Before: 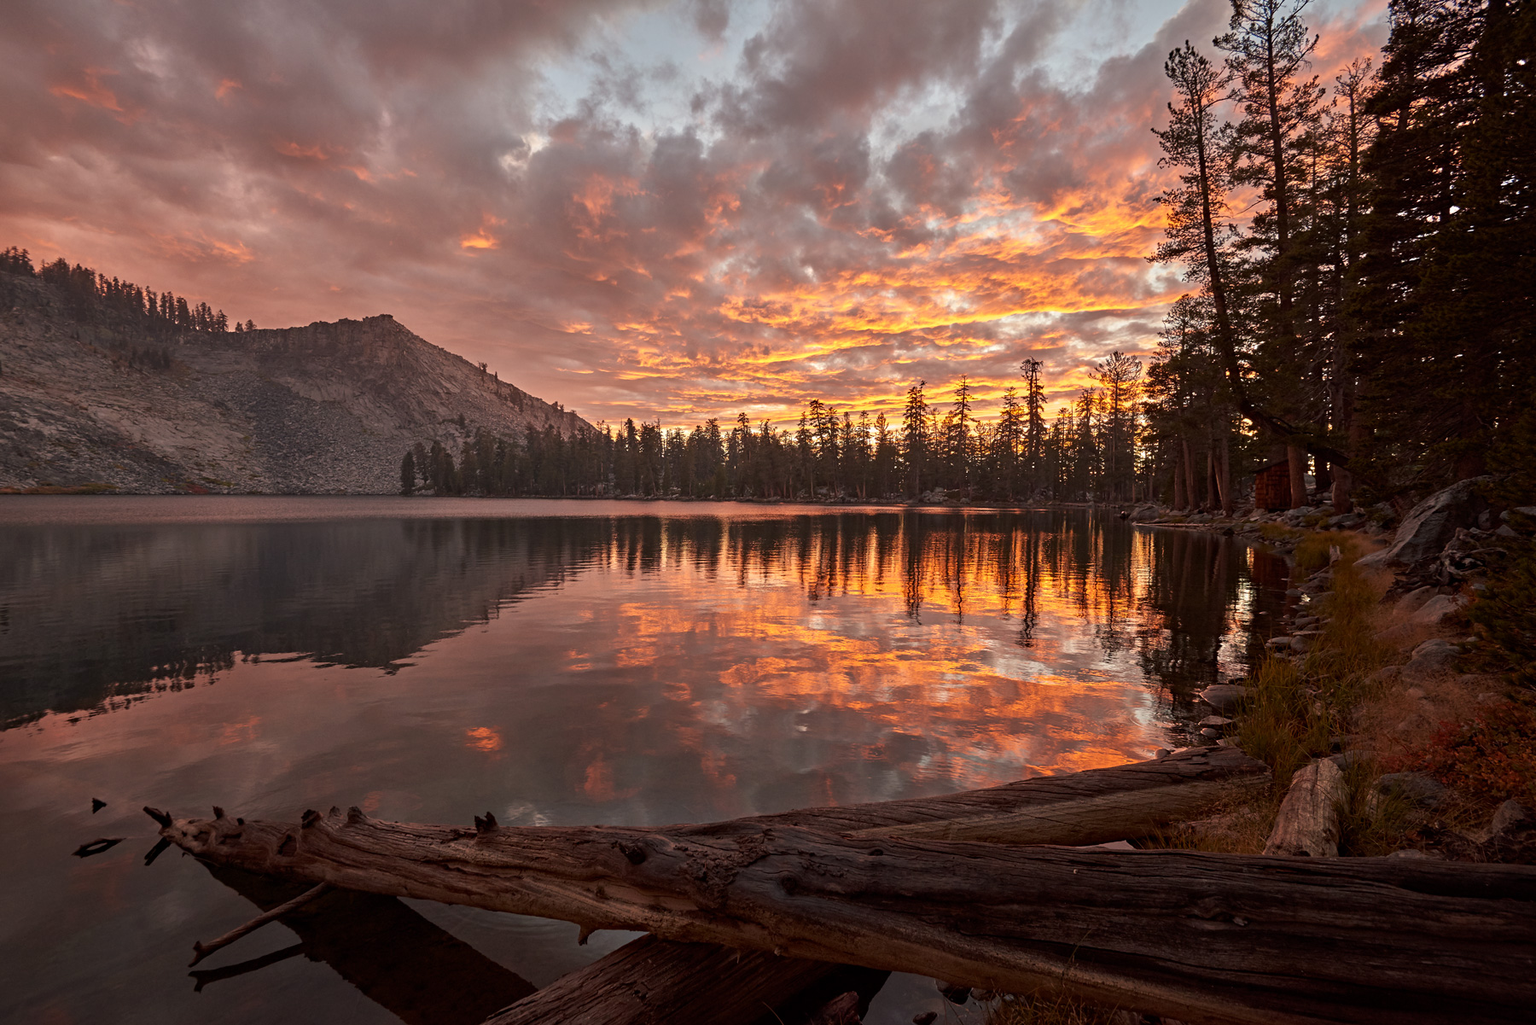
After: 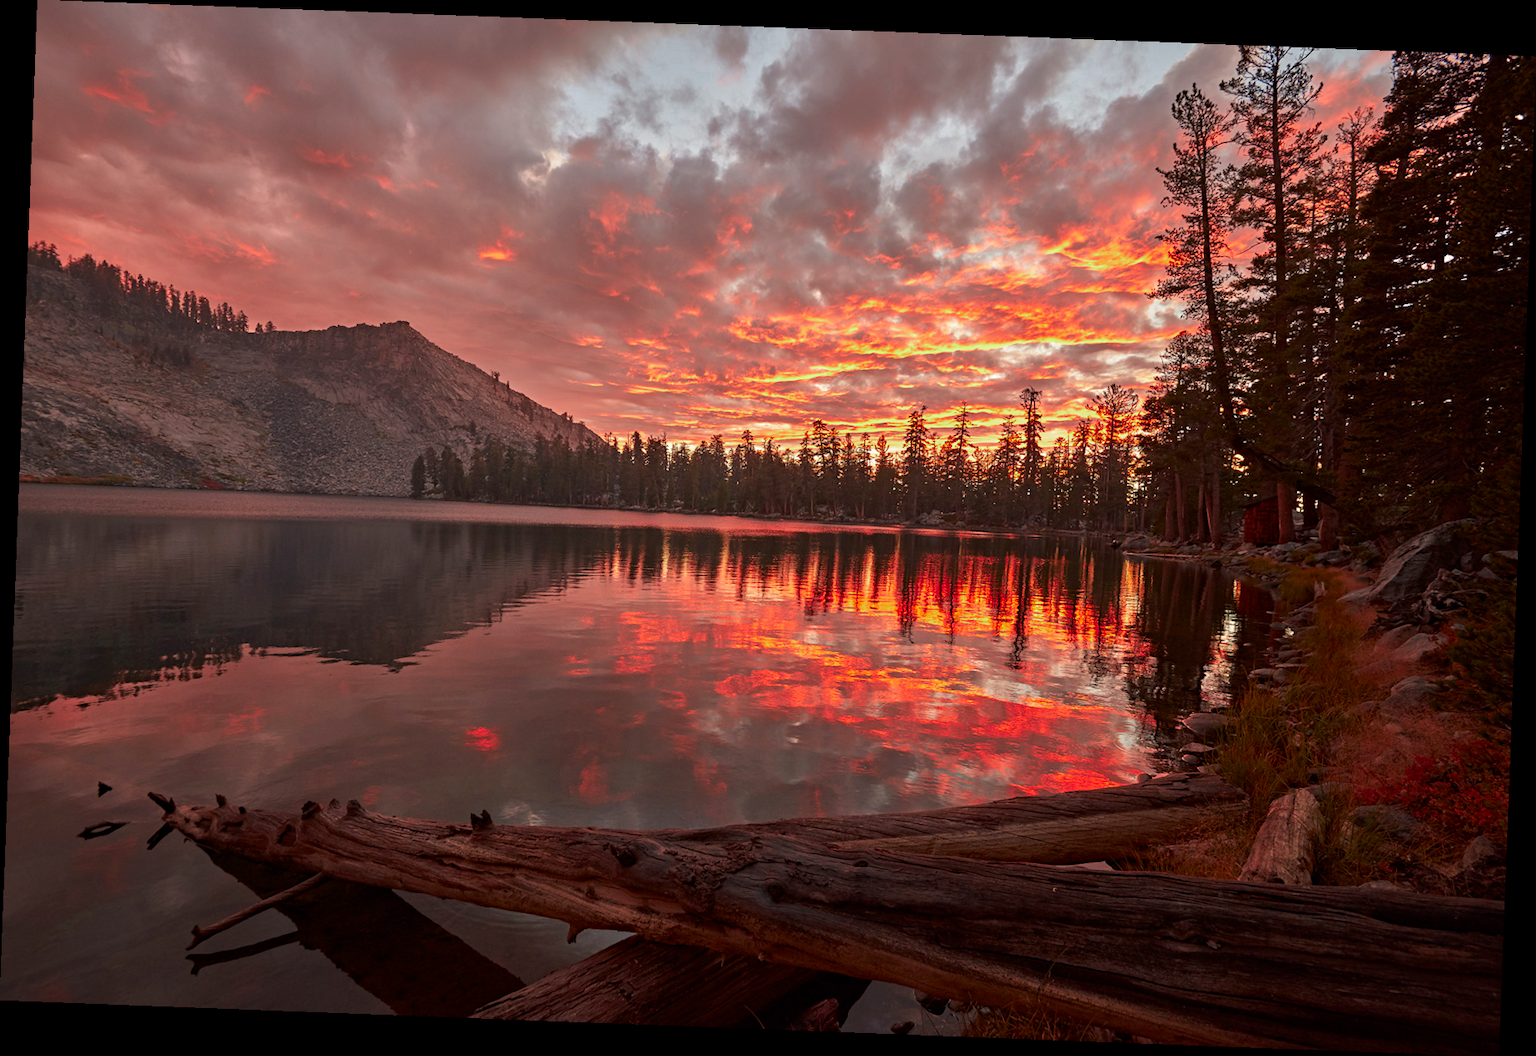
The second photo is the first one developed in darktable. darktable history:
color zones: curves: ch0 [(0, 0.466) (0.128, 0.466) (0.25, 0.5) (0.375, 0.456) (0.5, 0.5) (0.625, 0.5) (0.737, 0.652) (0.875, 0.5)]; ch1 [(0, 0.603) (0.125, 0.618) (0.261, 0.348) (0.372, 0.353) (0.497, 0.363) (0.611, 0.45) (0.731, 0.427) (0.875, 0.518) (0.998, 0.652)]; ch2 [(0, 0.559) (0.125, 0.451) (0.253, 0.564) (0.37, 0.578) (0.5, 0.466) (0.625, 0.471) (0.731, 0.471) (0.88, 0.485)]
contrast brightness saturation: saturation 0.1
rotate and perspective: rotation 2.17°, automatic cropping off
